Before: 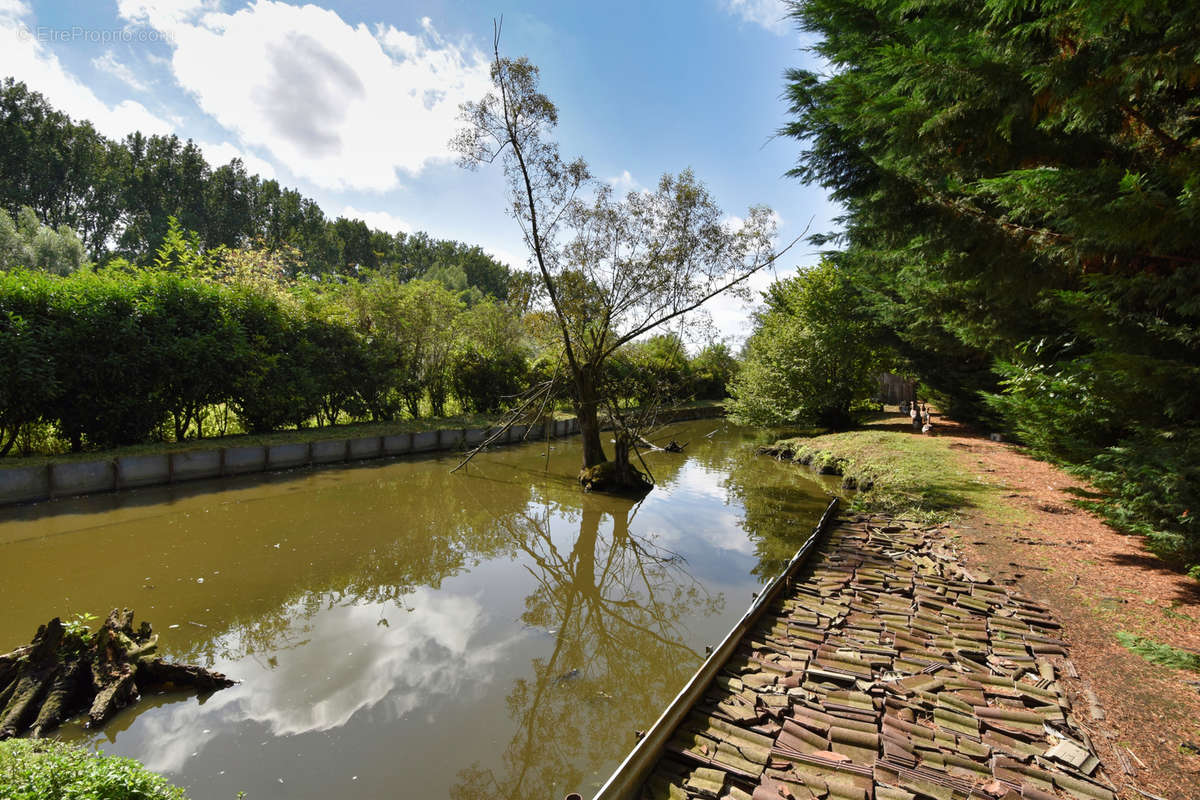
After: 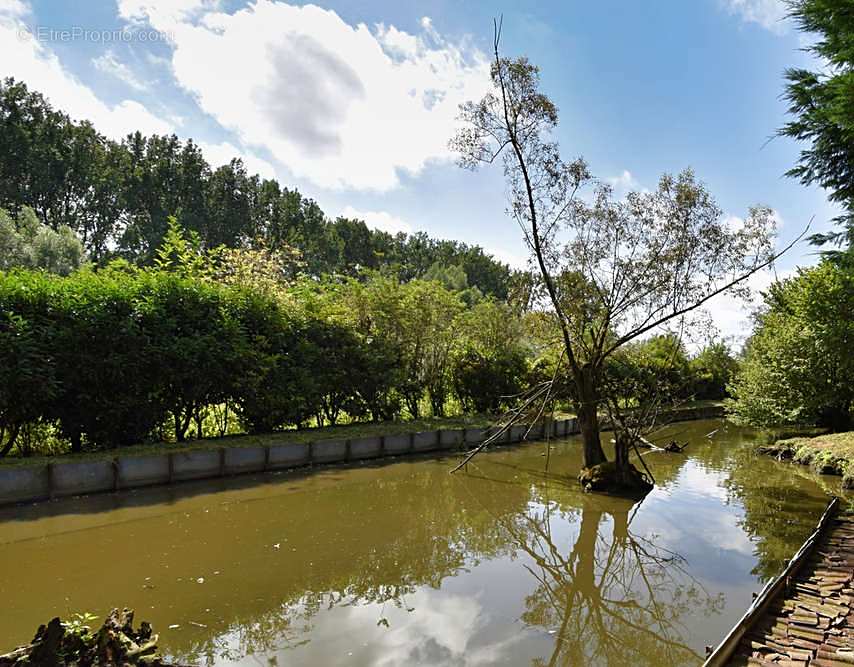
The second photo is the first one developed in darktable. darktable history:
crop: right 28.798%, bottom 16.553%
sharpen: amount 0.498
